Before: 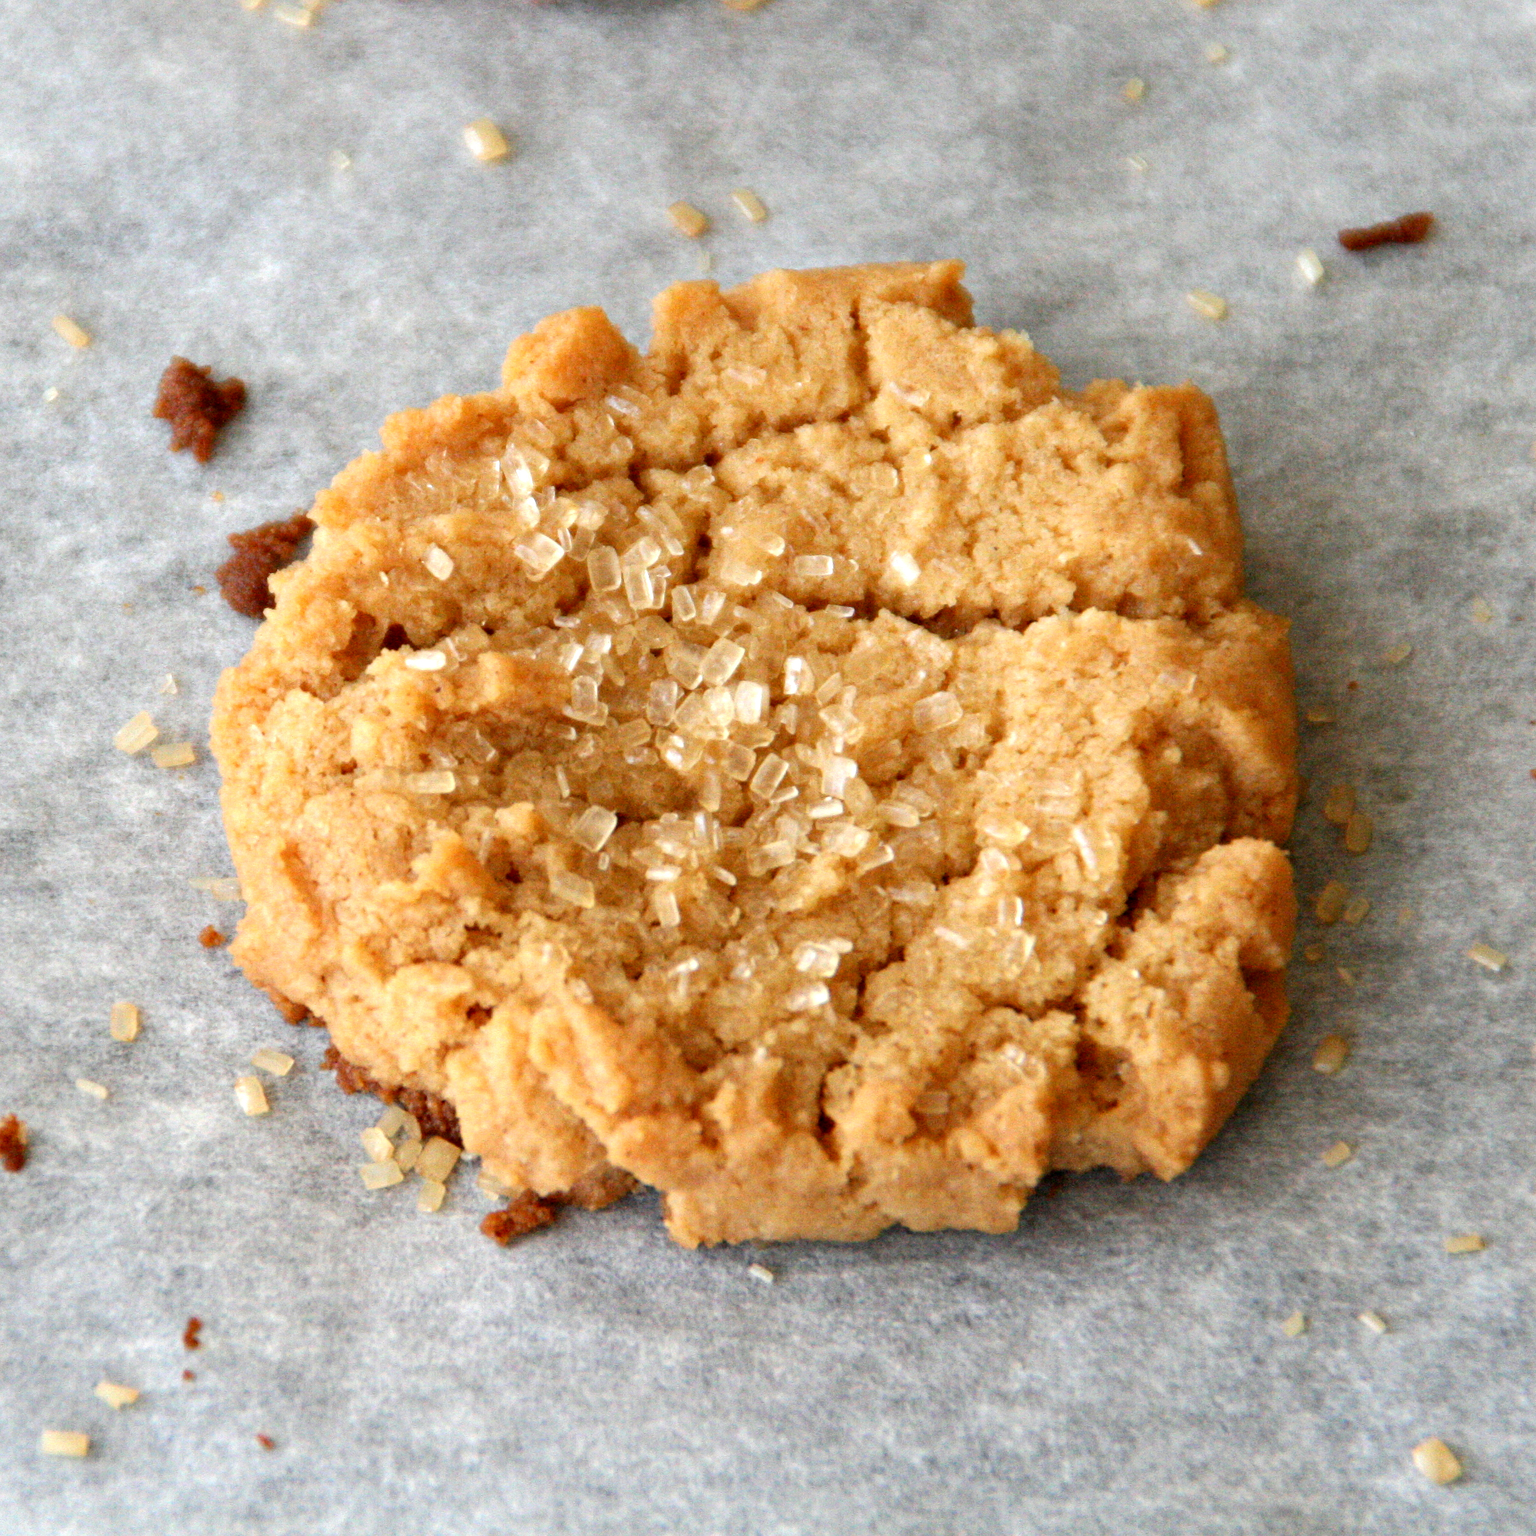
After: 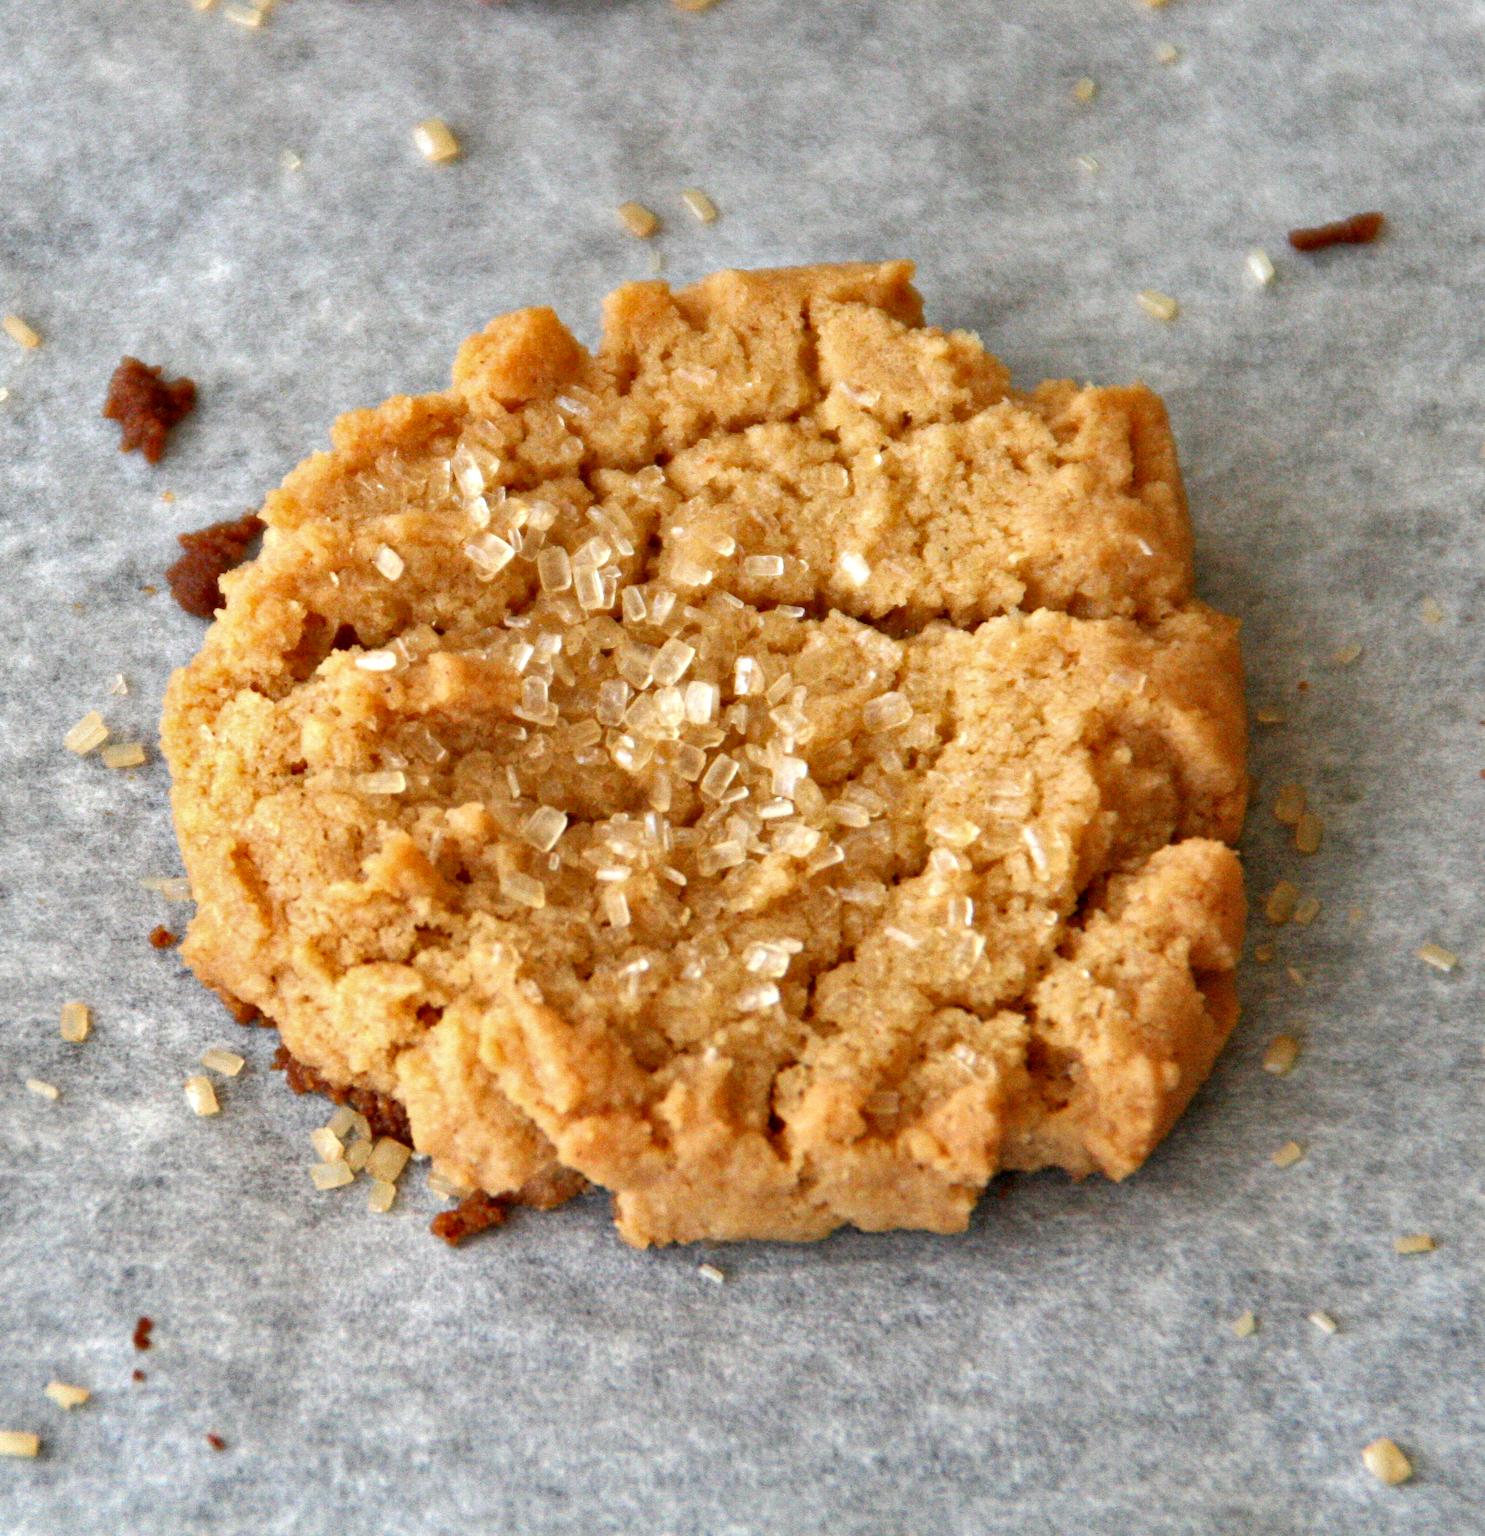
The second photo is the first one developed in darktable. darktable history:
crop and rotate: left 3.264%
shadows and highlights: white point adjustment 0.072, soften with gaussian
